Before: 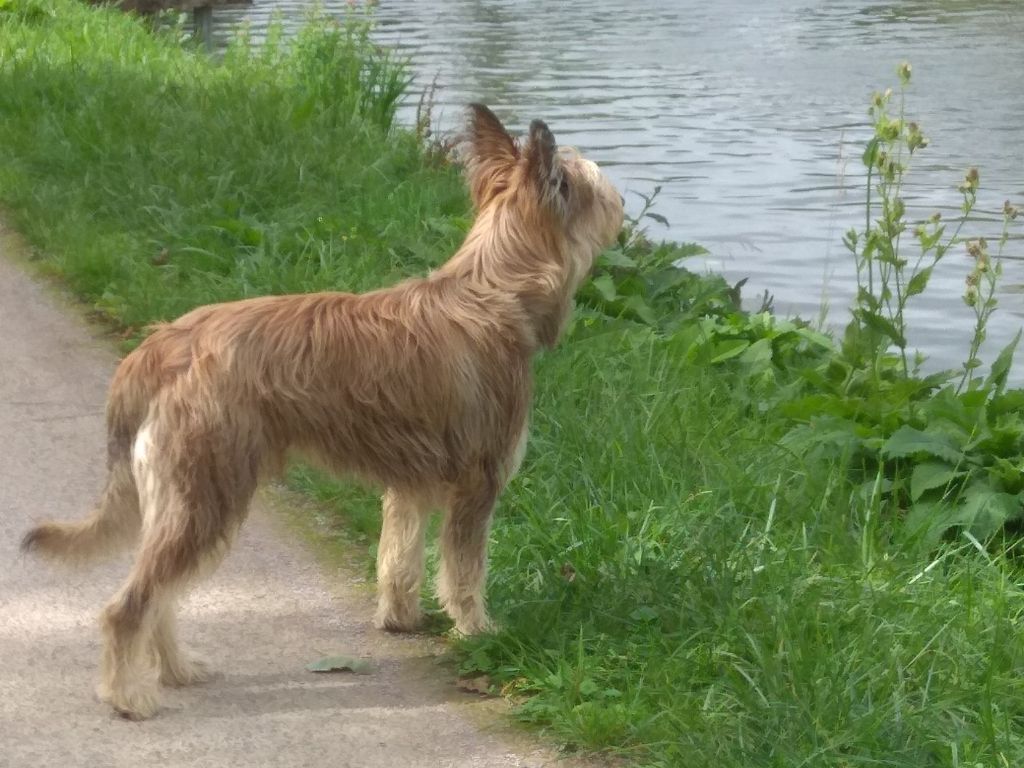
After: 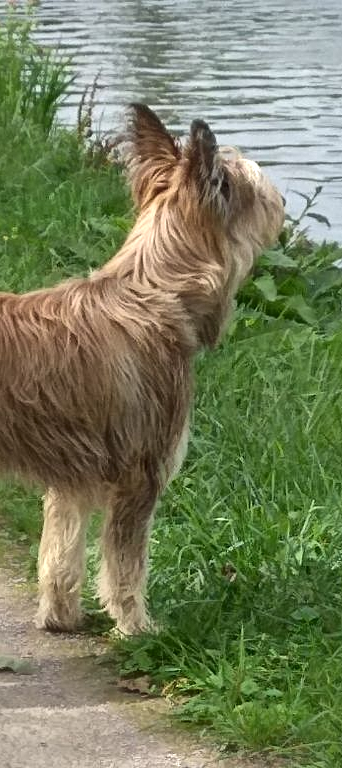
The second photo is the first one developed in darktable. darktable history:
contrast equalizer: y [[0.5, 0.5, 0.5, 0.539, 0.64, 0.611], [0.5 ×6], [0.5 ×6], [0 ×6], [0 ×6]]
local contrast: mode bilateral grid, contrast 24, coarseness 60, detail 151%, midtone range 0.2
crop: left 33.145%, right 33.41%
